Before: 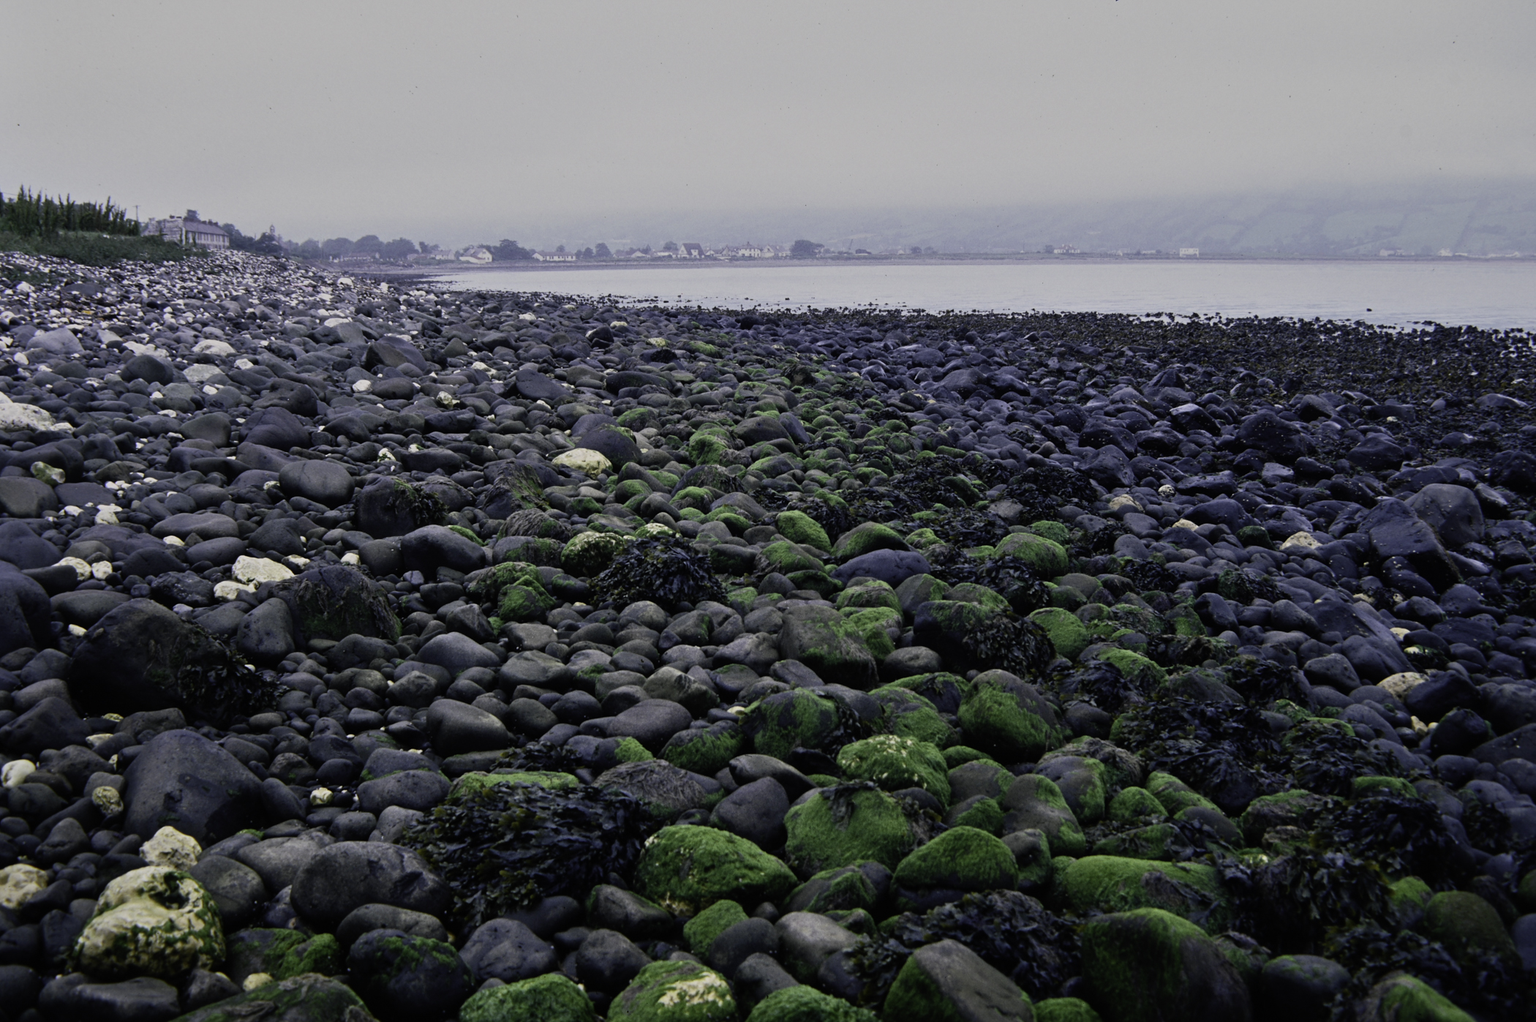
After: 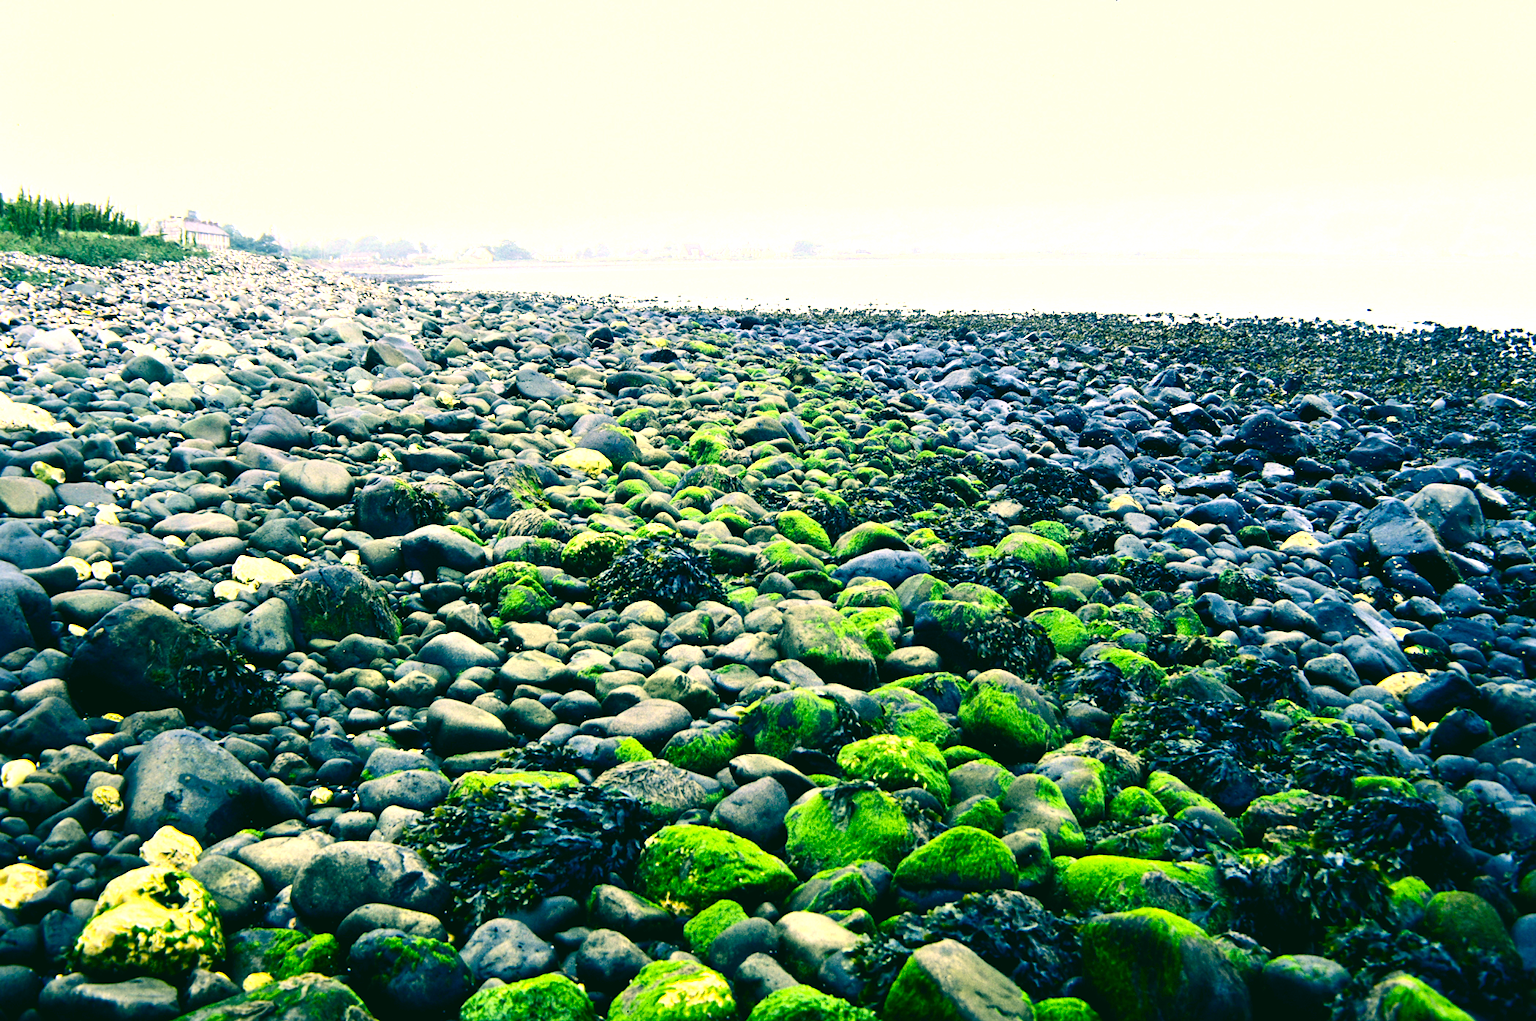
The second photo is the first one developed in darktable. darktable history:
color balance rgb: shadows lift › luminance -20.007%, global offset › luminance -0.281%, global offset › hue 261.05°, perceptual saturation grading › global saturation 24.94%
color correction: highlights a* 1.89, highlights b* 33.96, shadows a* -36.35, shadows b* -5.71
exposure: exposure 1.989 EV, compensate highlight preservation false
contrast brightness saturation: contrast 0.221
